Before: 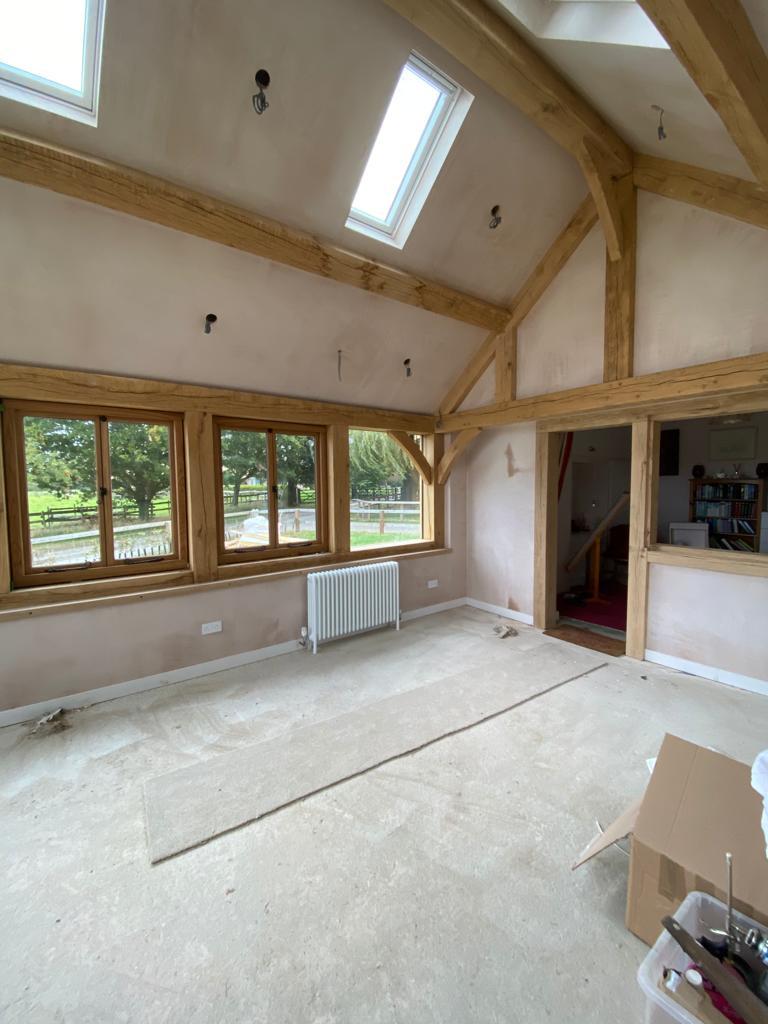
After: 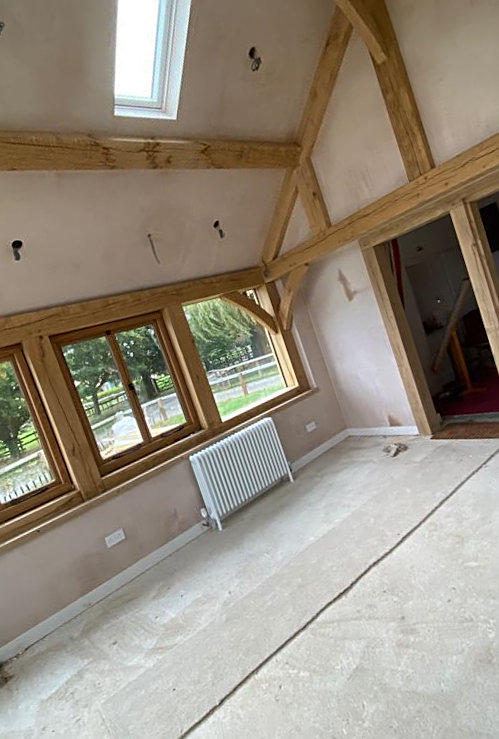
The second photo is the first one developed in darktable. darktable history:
sharpen: on, module defaults
crop and rotate: angle 18.4°, left 6.924%, right 4.047%, bottom 1.084%
